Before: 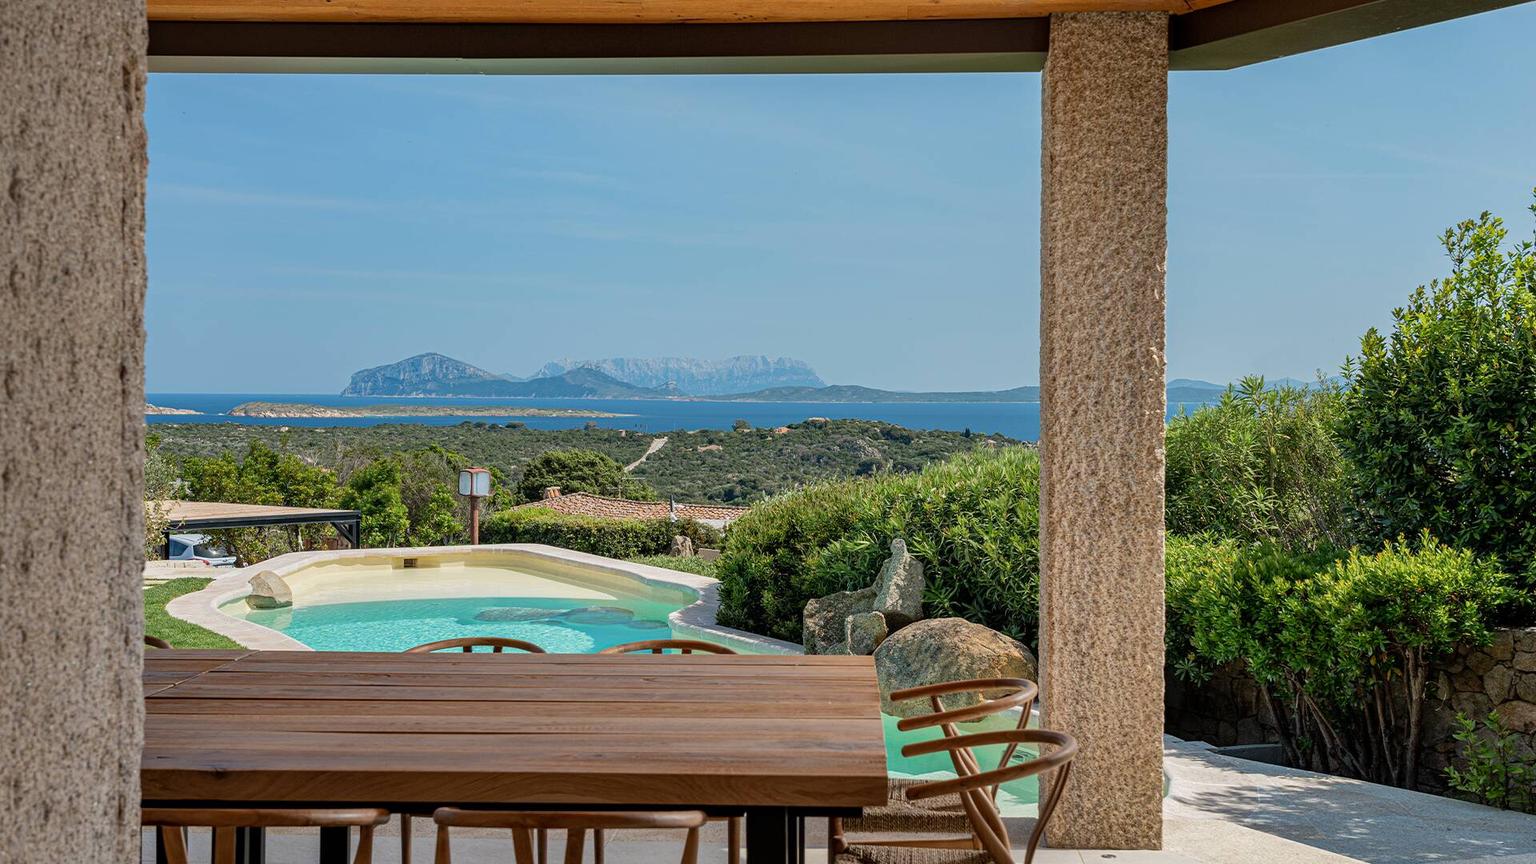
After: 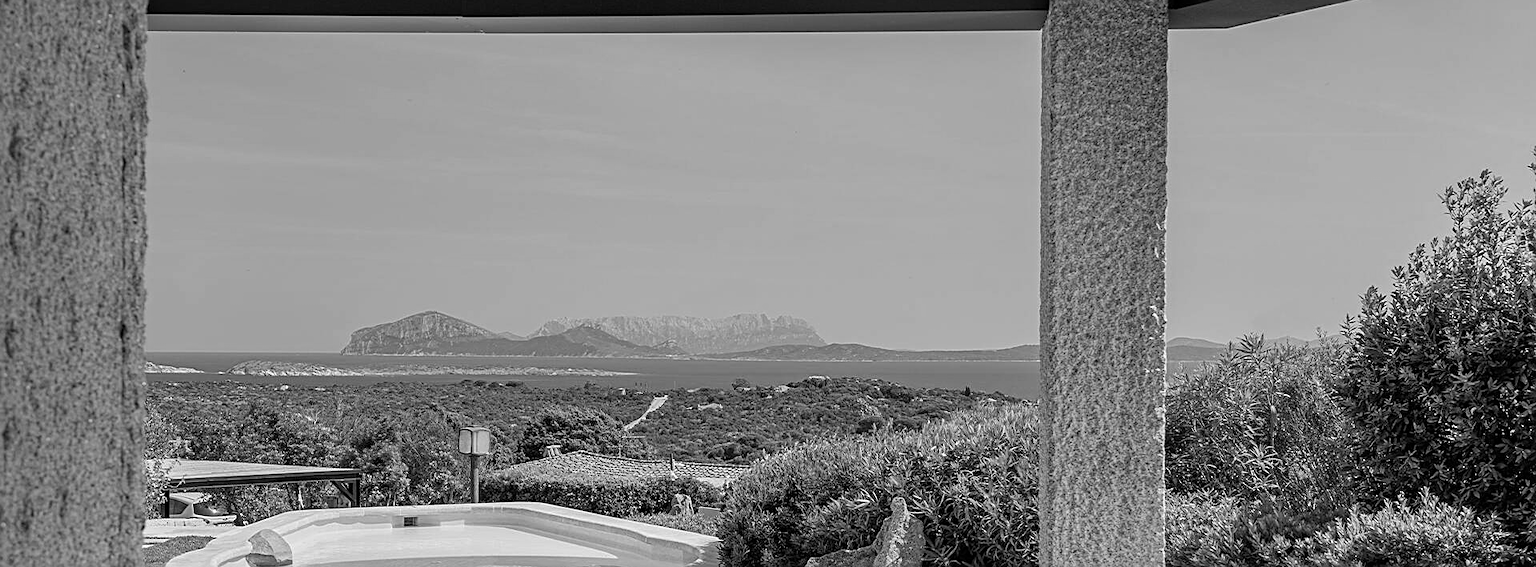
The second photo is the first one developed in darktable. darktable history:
sharpen: on, module defaults
crop and rotate: top 4.848%, bottom 29.503%
monochrome: on, module defaults
color calibration: illuminant as shot in camera, x 0.37, y 0.382, temperature 4313.32 K
color correction: highlights a* 40, highlights b* 40, saturation 0.69
